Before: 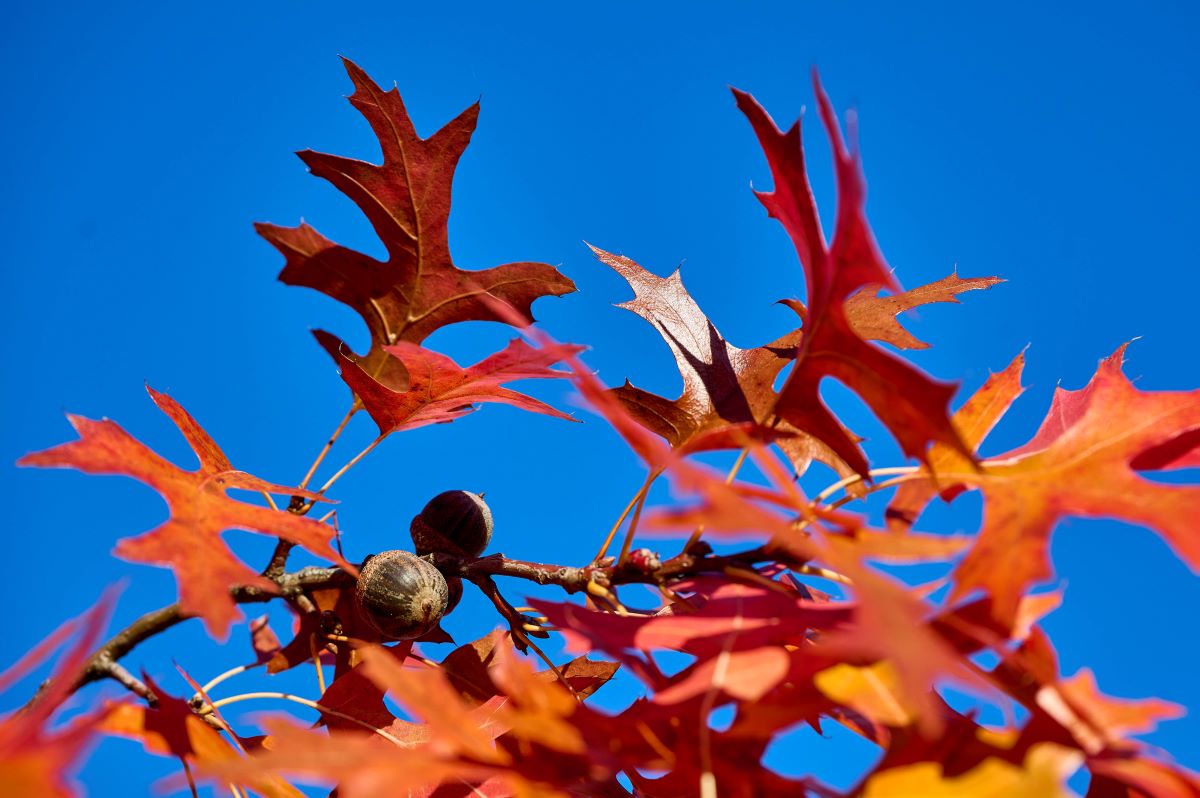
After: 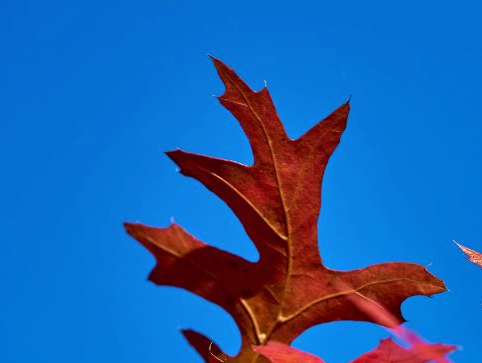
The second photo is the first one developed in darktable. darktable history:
shadows and highlights: soften with gaussian
velvia: strength 73.9%
crop and rotate: left 10.872%, top 0.093%, right 48.94%, bottom 54.331%
